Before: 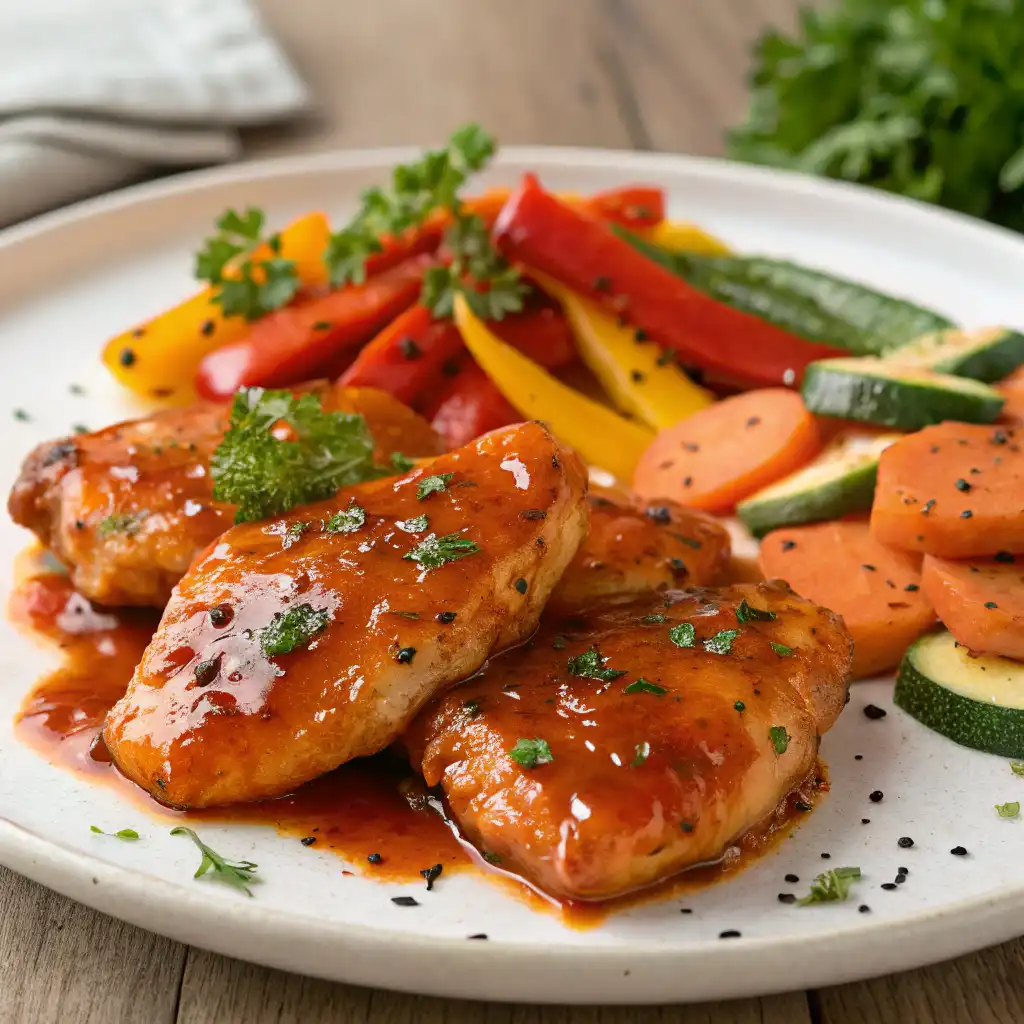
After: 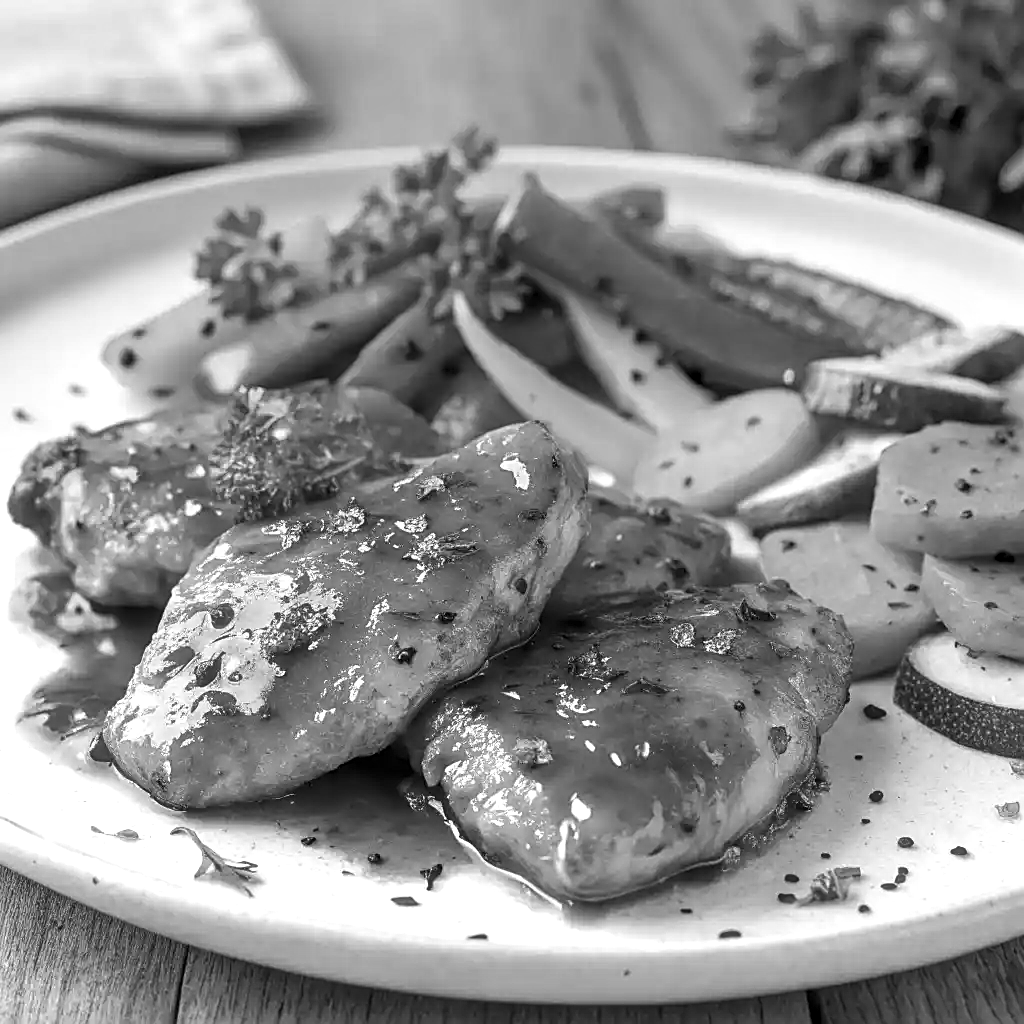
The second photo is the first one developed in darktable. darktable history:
local contrast: detail 130%
tone equalizer: on, module defaults
haze removal: strength -0.1, adaptive false
exposure: exposure 0.74 EV, compensate highlight preservation false
sharpen: on, module defaults
monochrome: a 32, b 64, size 2.3
shadows and highlights: shadows 20.91, highlights -35.45, soften with gaussian
graduated density: rotation 5.63°, offset 76.9
